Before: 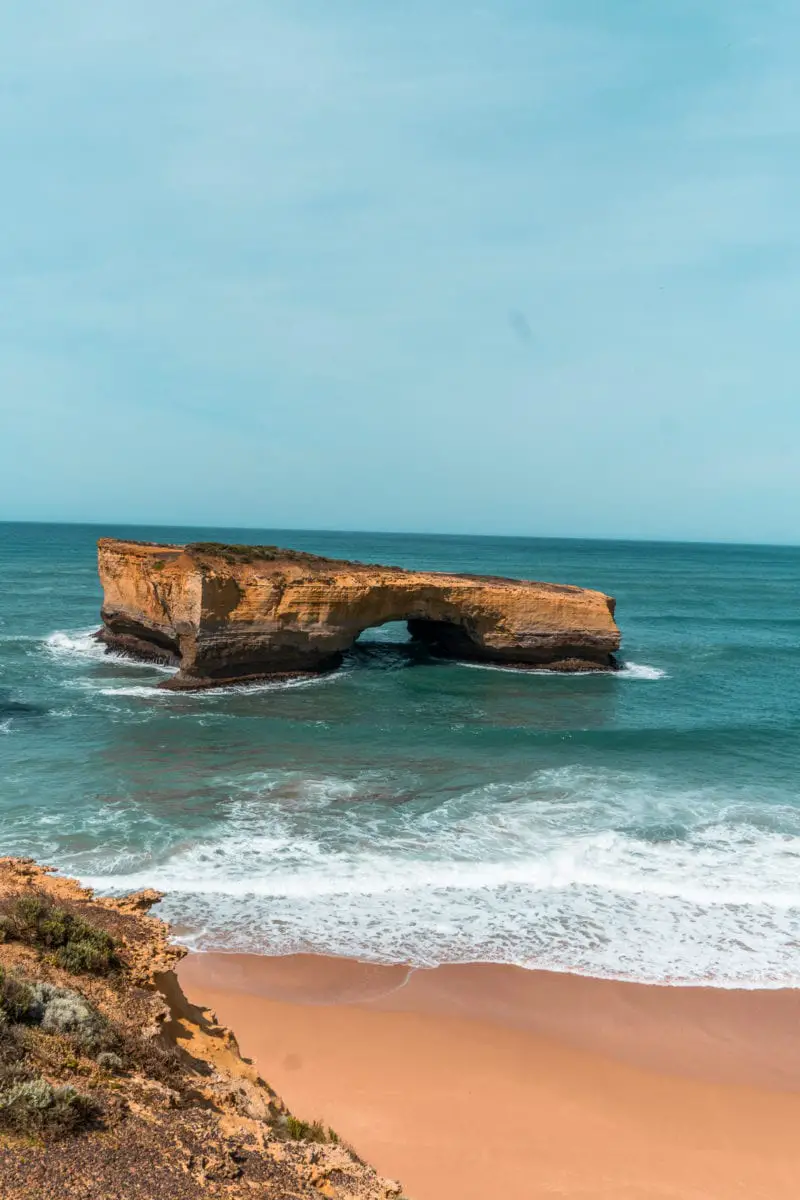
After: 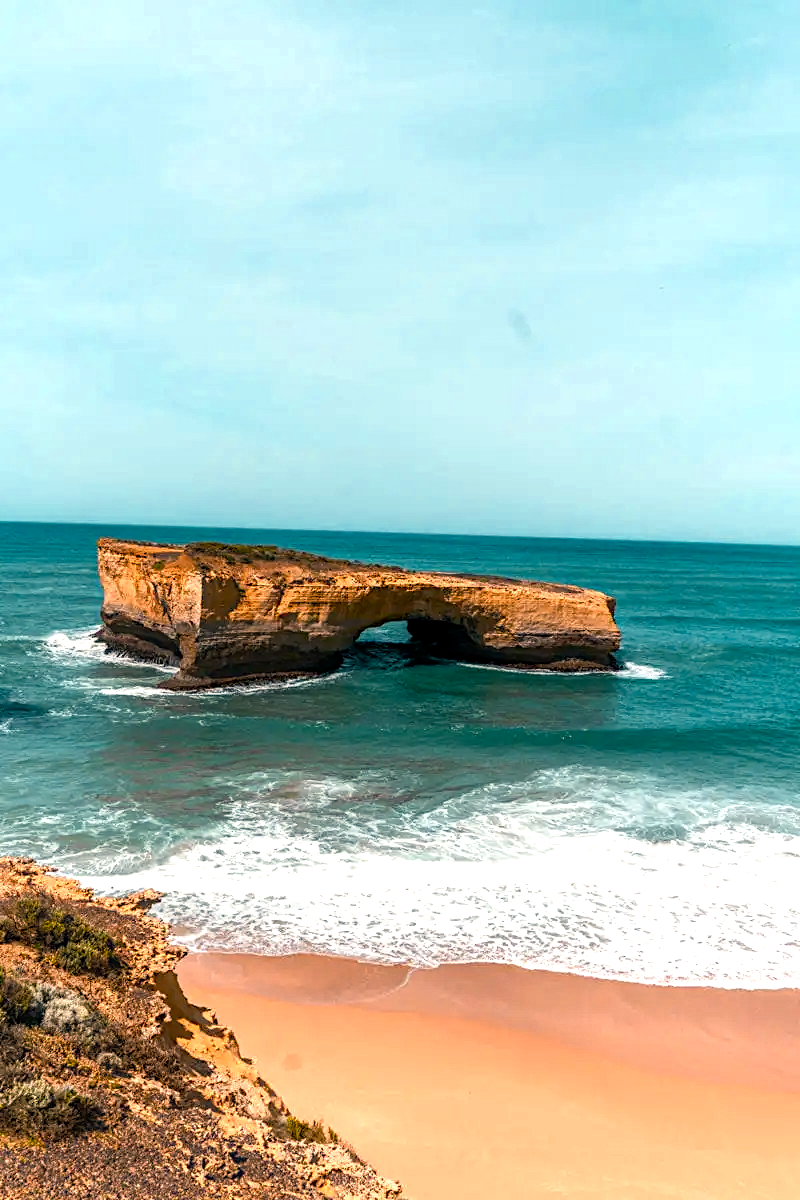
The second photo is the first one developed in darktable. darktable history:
contrast equalizer "soft": y [[0.5, 0.488, 0.462, 0.461, 0.491, 0.5], [0.5 ×6], [0.5 ×6], [0 ×6], [0 ×6]]
diffuse or sharpen "_builtin_sharpen demosaicing | AA filter": edge sensitivity 1, 1st order anisotropy 100%, 2nd order anisotropy 100%, 3rd order anisotropy 100%, 4th order anisotropy 100%, 1st order speed -25%, 2nd order speed -25%, 3rd order speed -25%, 4th order speed -25%
diffuse or sharpen "diffusion": radius span 100, 1st order speed 50%, 2nd order speed 50%, 3rd order speed 50%, 4th order speed 50% | blend: blend mode normal, opacity 10%; mask: uniform (no mask)
haze removal: strength -0.1, adaptive false
color equalizer "cinematic": saturation › orange 1.11, saturation › yellow 1.11, saturation › cyan 1.11, saturation › blue 1.17, hue › red 6.83, hue › orange -14.63, hue › yellow -10.73, hue › blue -10.73, brightness › red 1.16, brightness › orange 1.24, brightness › yellow 1.11, brightness › green 0.86, brightness › blue 0.801, brightness › lavender 1.04, brightness › magenta 0.983 | blend: blend mode normal, opacity 50%; mask: uniform (no mask)
color balance rgb "cinematic": shadows lift › chroma 2%, shadows lift › hue 185.64°, power › luminance 1.48%, highlights gain › chroma 3%, highlights gain › hue 54.51°, global offset › luminance -0.4%, perceptual saturation grading › highlights -18.47%, perceptual saturation grading › mid-tones 6.62%, perceptual saturation grading › shadows 28.22%, perceptual brilliance grading › highlights 15.68%, perceptual brilliance grading › shadows -14.29%, global vibrance 25.96%, contrast 6.45%
